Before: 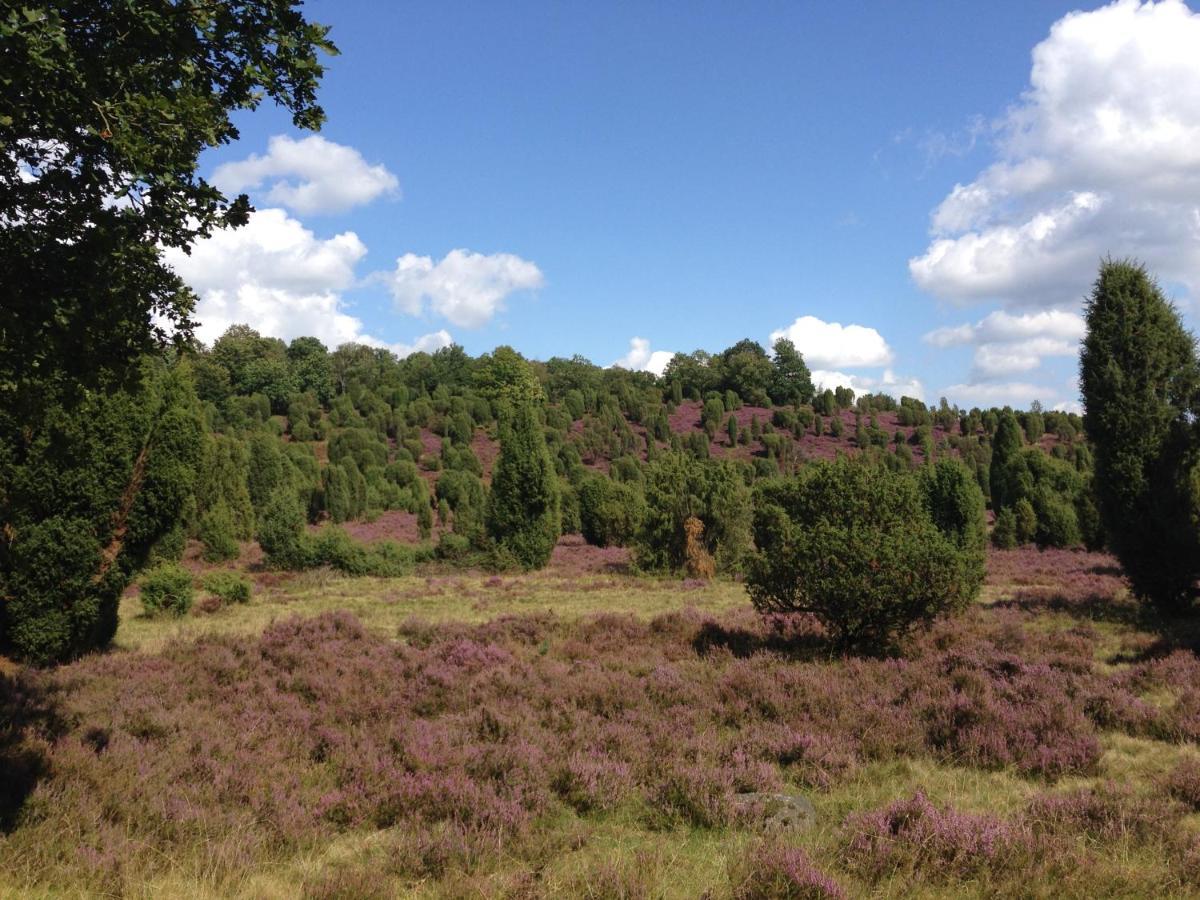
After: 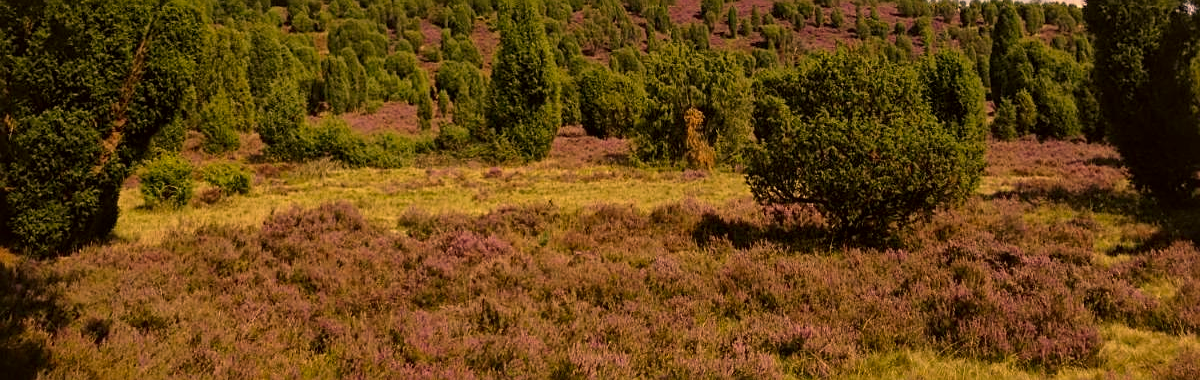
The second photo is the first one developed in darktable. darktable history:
local contrast: mode bilateral grid, contrast 20, coarseness 51, detail 130%, midtone range 0.2
sharpen: on, module defaults
color correction: highlights a* 17.95, highlights b* 34.77, shadows a* 1.38, shadows b* 6.39, saturation 1.04
crop: top 45.517%, bottom 12.19%
